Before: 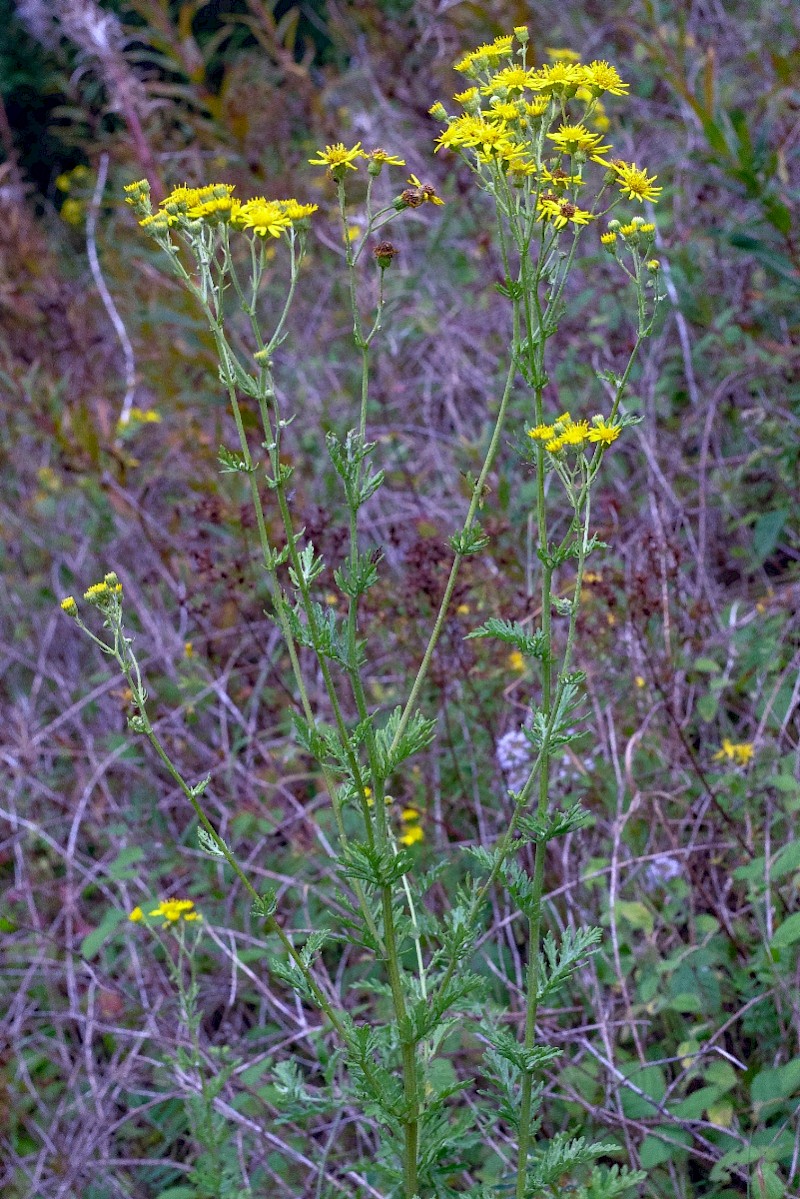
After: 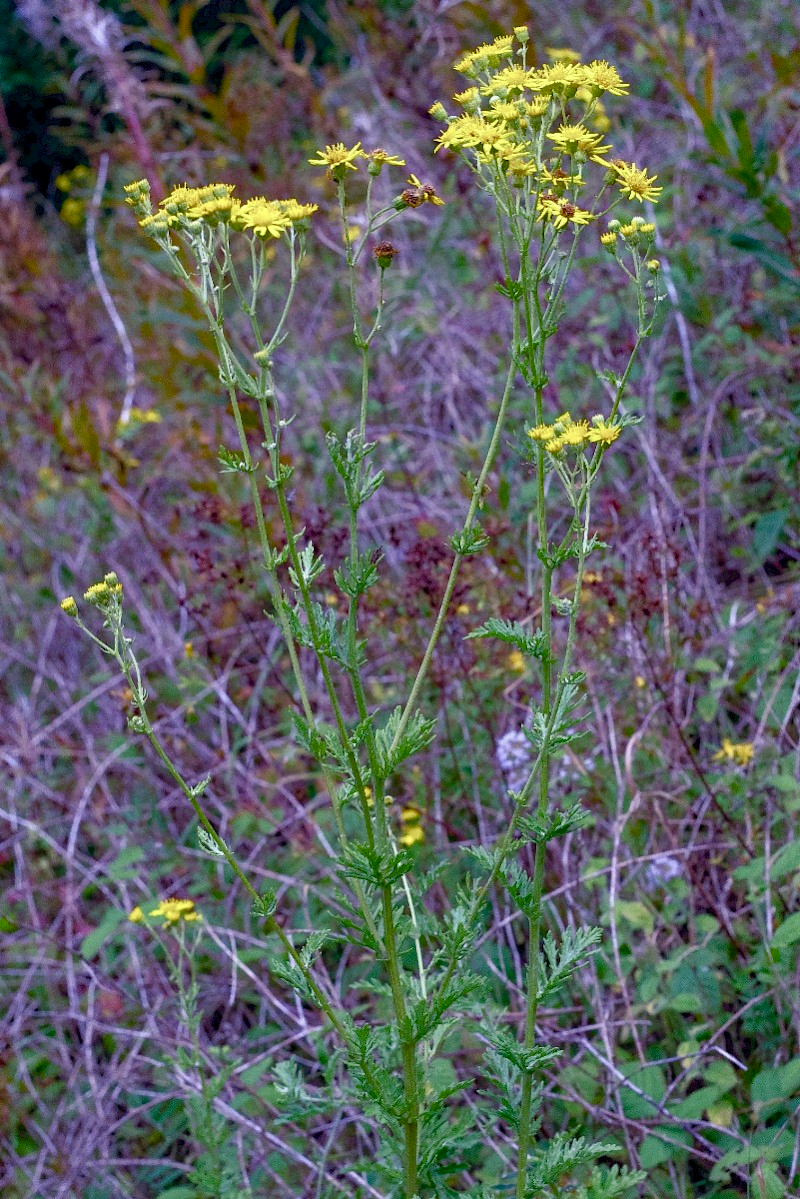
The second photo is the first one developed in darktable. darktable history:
color balance rgb: perceptual saturation grading › global saturation 25.79%, perceptual saturation grading › highlights -50.493%, perceptual saturation grading › shadows 30.715%
